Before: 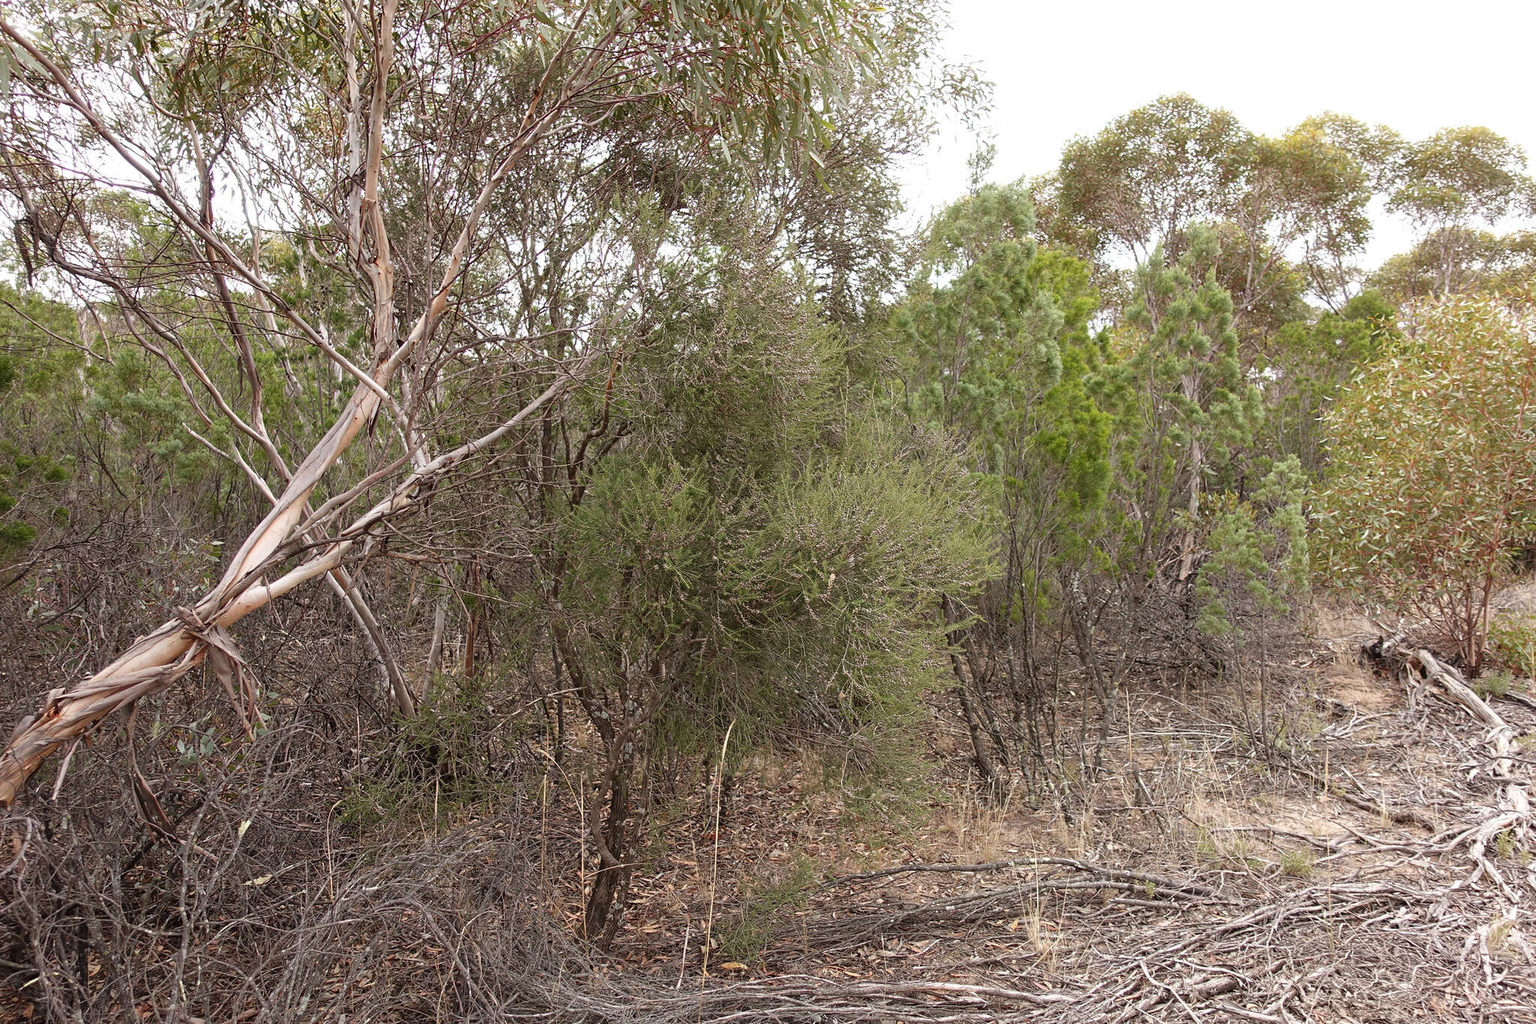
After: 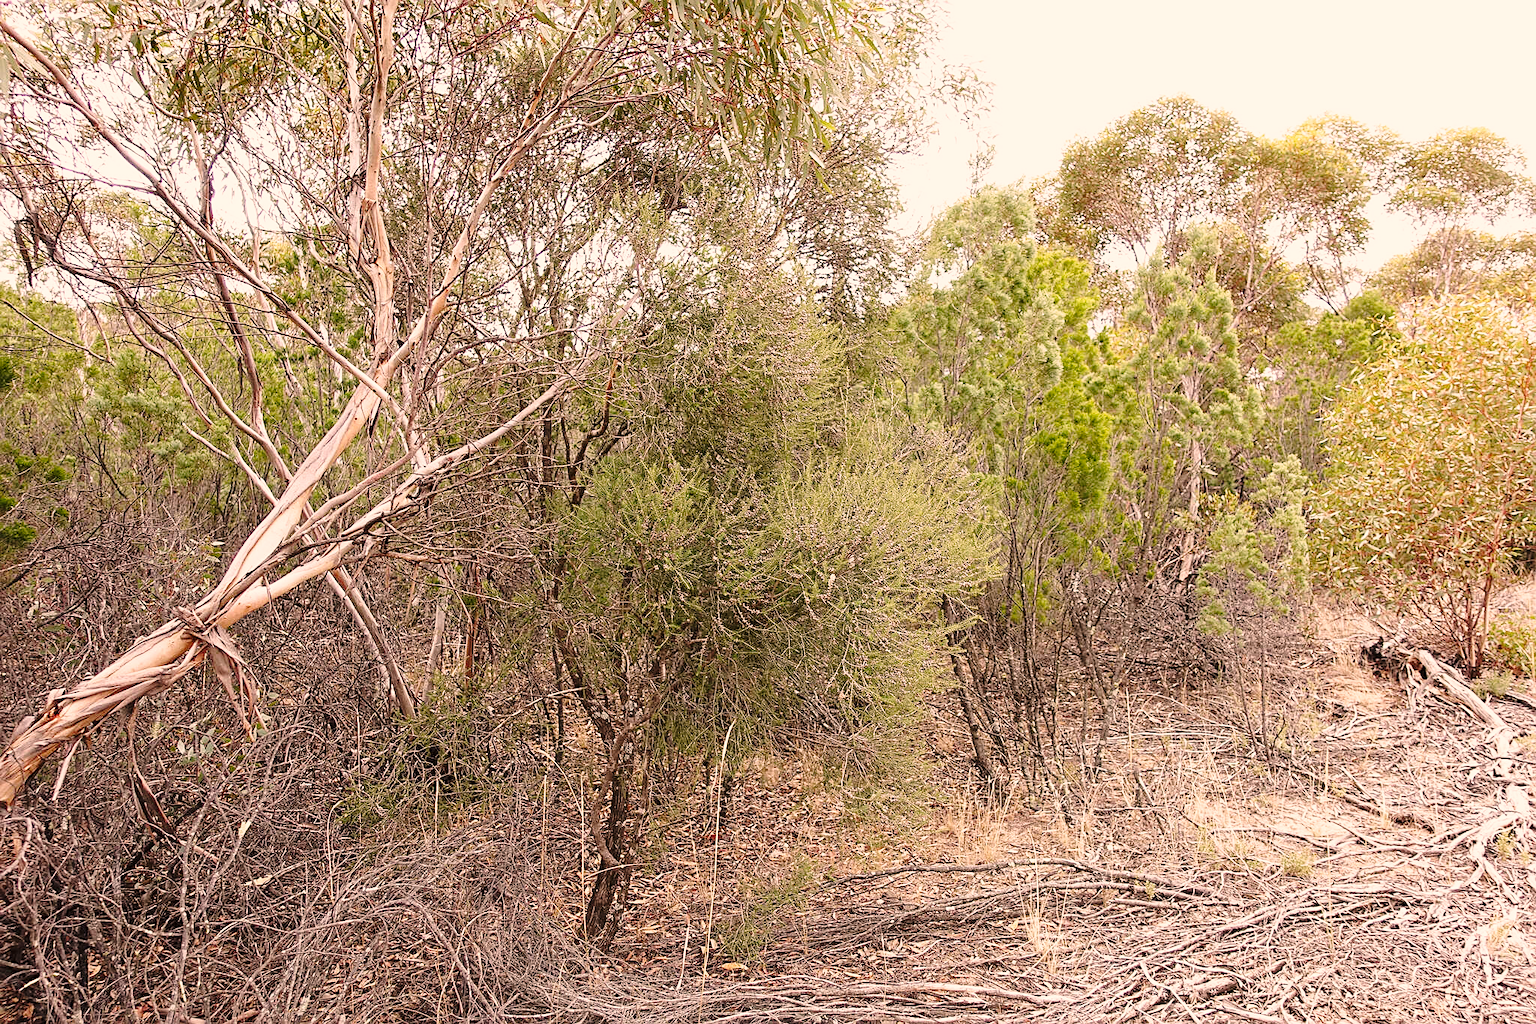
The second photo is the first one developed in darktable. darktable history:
sharpen: on, module defaults
base curve: curves: ch0 [(0, 0) (0.028, 0.03) (0.121, 0.232) (0.46, 0.748) (0.859, 0.968) (1, 1)], preserve colors none
color correction: highlights a* 11.96, highlights b* 11.58
